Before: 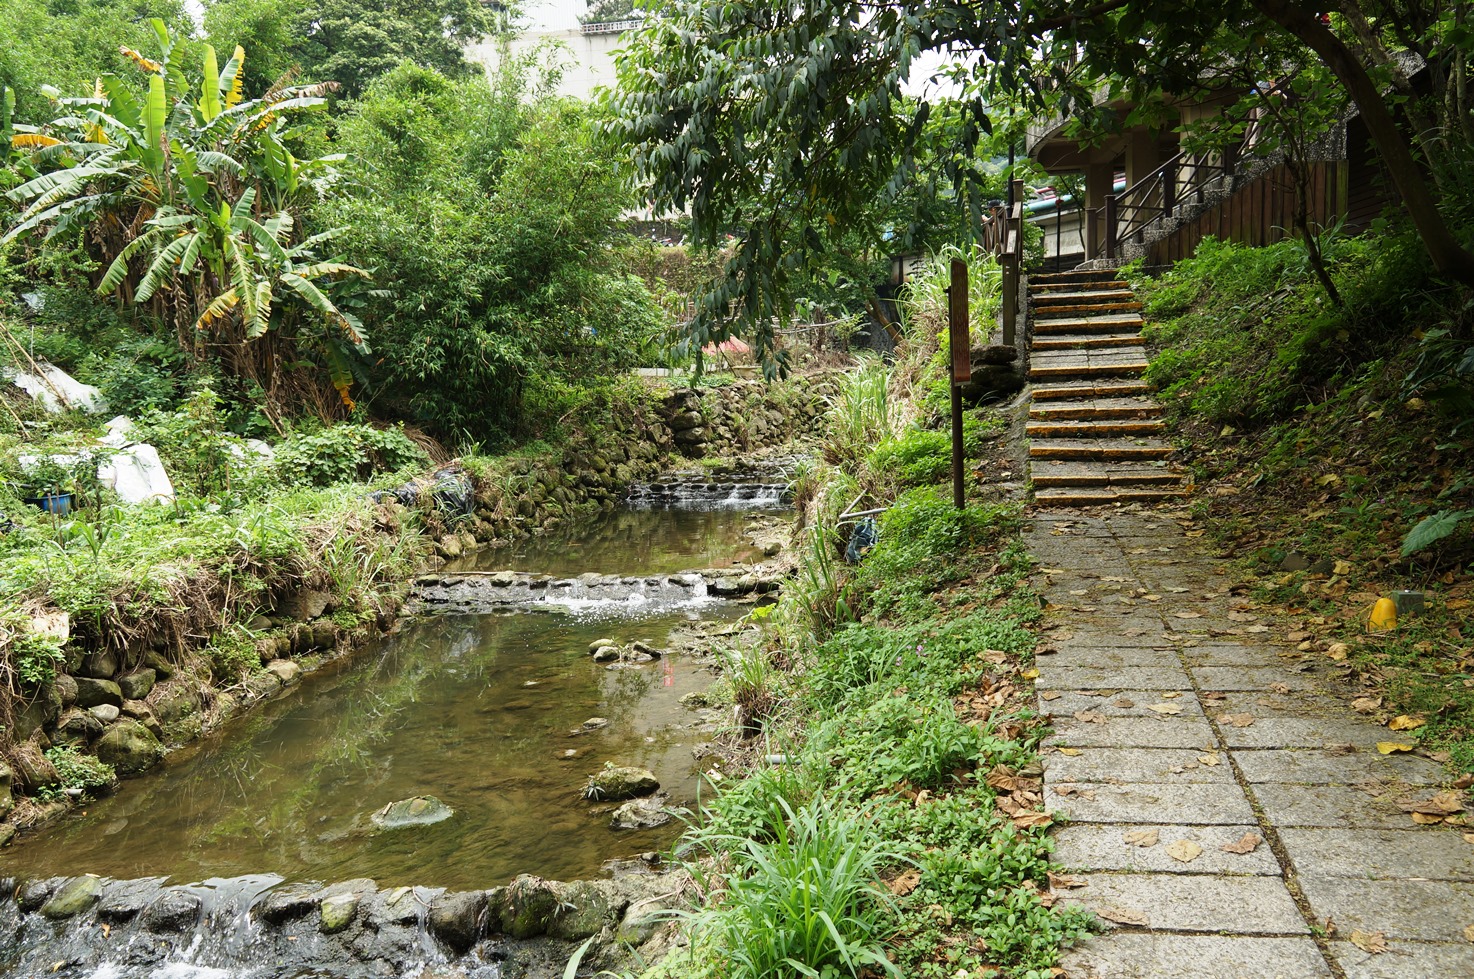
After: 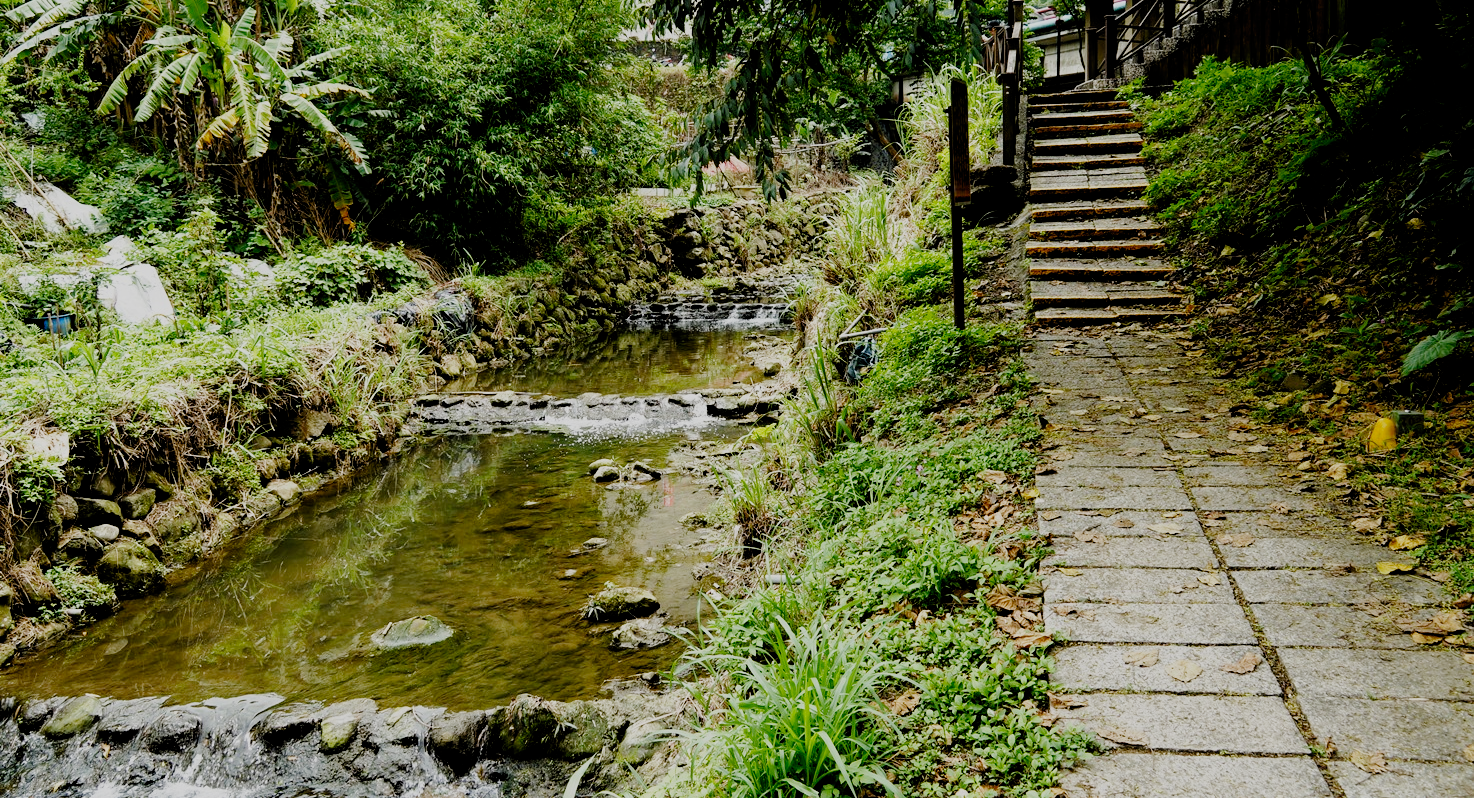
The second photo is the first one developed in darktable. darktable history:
filmic rgb: black relative exposure -4.13 EV, white relative exposure 5.15 EV, hardness 2.06, contrast 1.175, preserve chrominance no, color science v4 (2020), contrast in shadows soft
crop and rotate: top 18.418%
